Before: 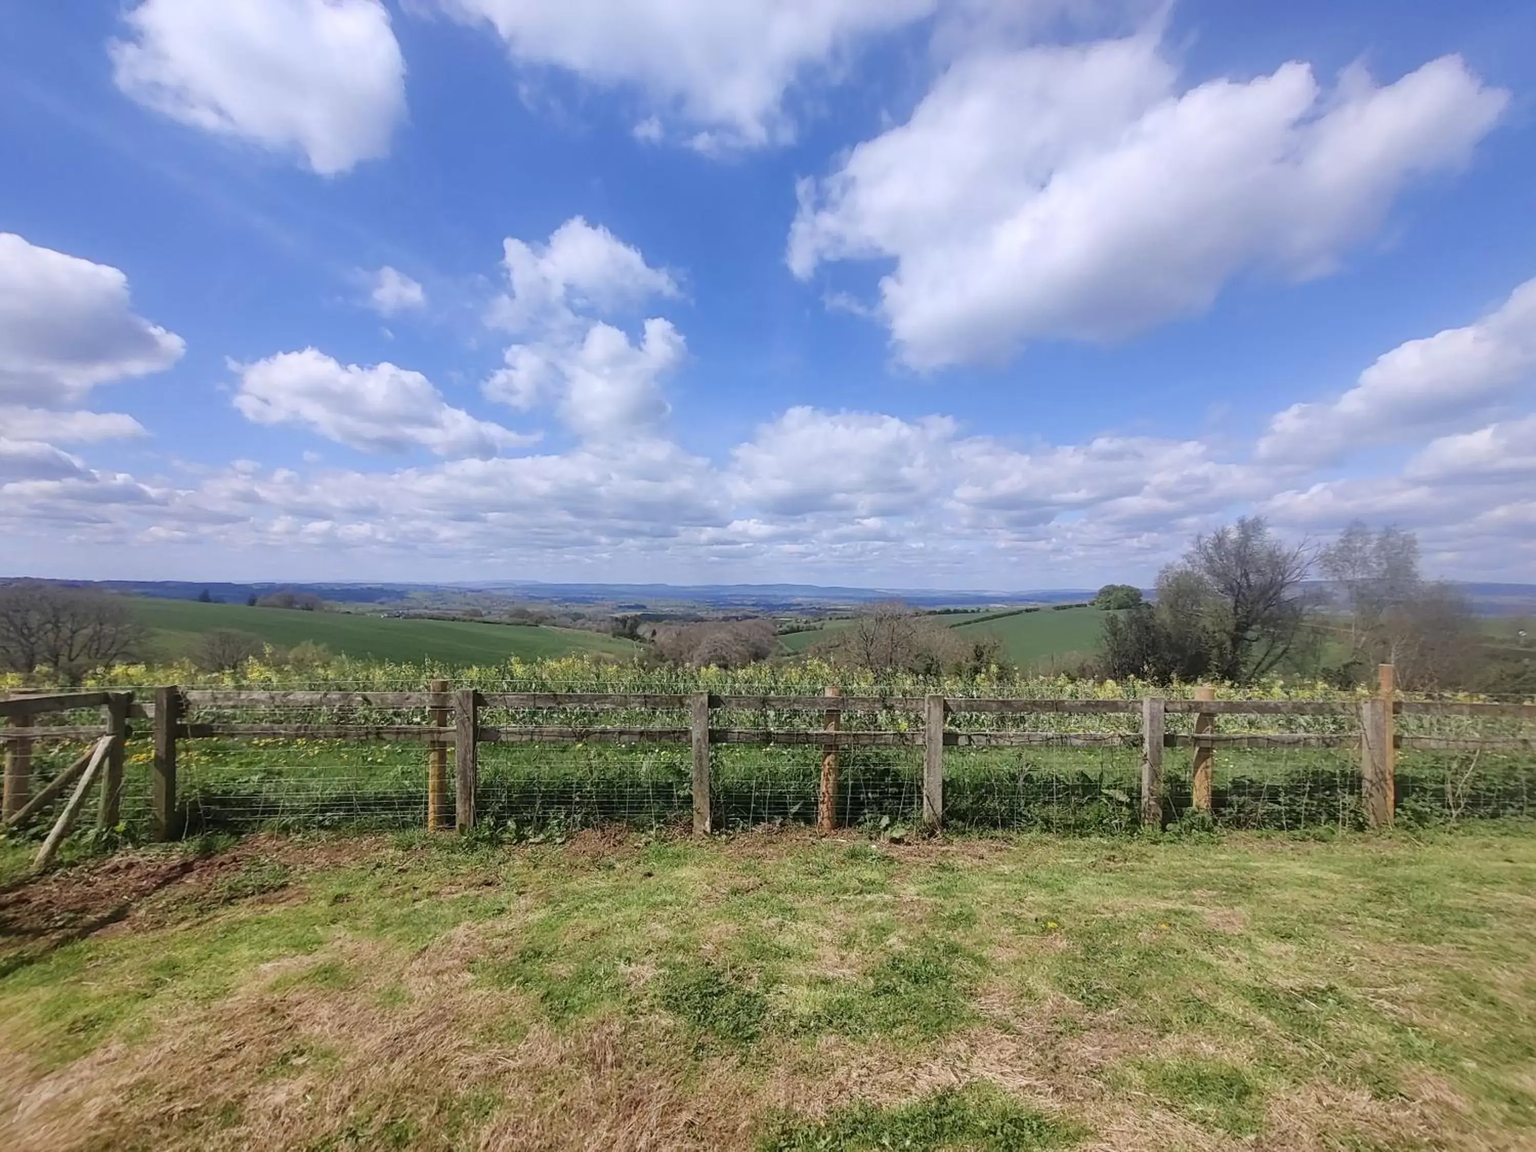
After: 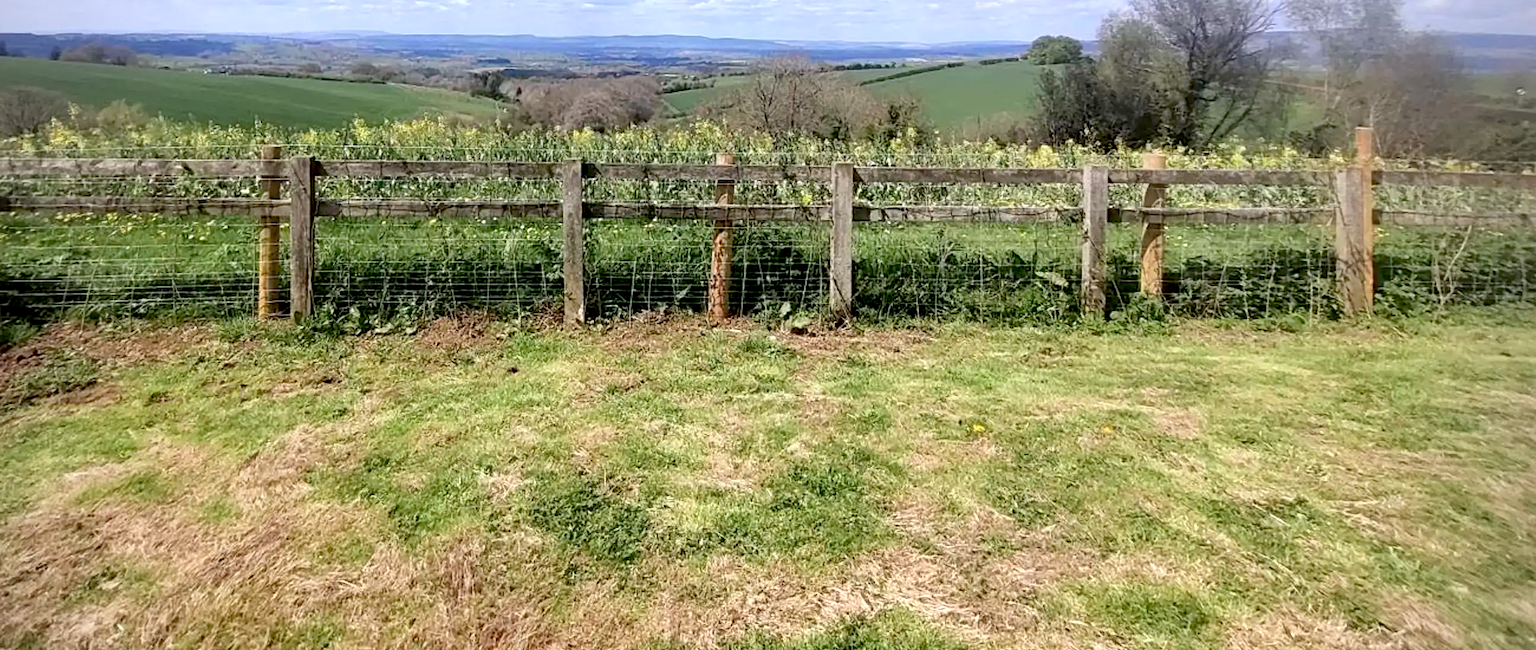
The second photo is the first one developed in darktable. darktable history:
crop and rotate: left 13.306%, top 48.129%, bottom 2.928%
exposure: black level correction 0.012, exposure 0.7 EV, compensate exposure bias true, compensate highlight preservation false
vignetting: fall-off radius 60.92%
